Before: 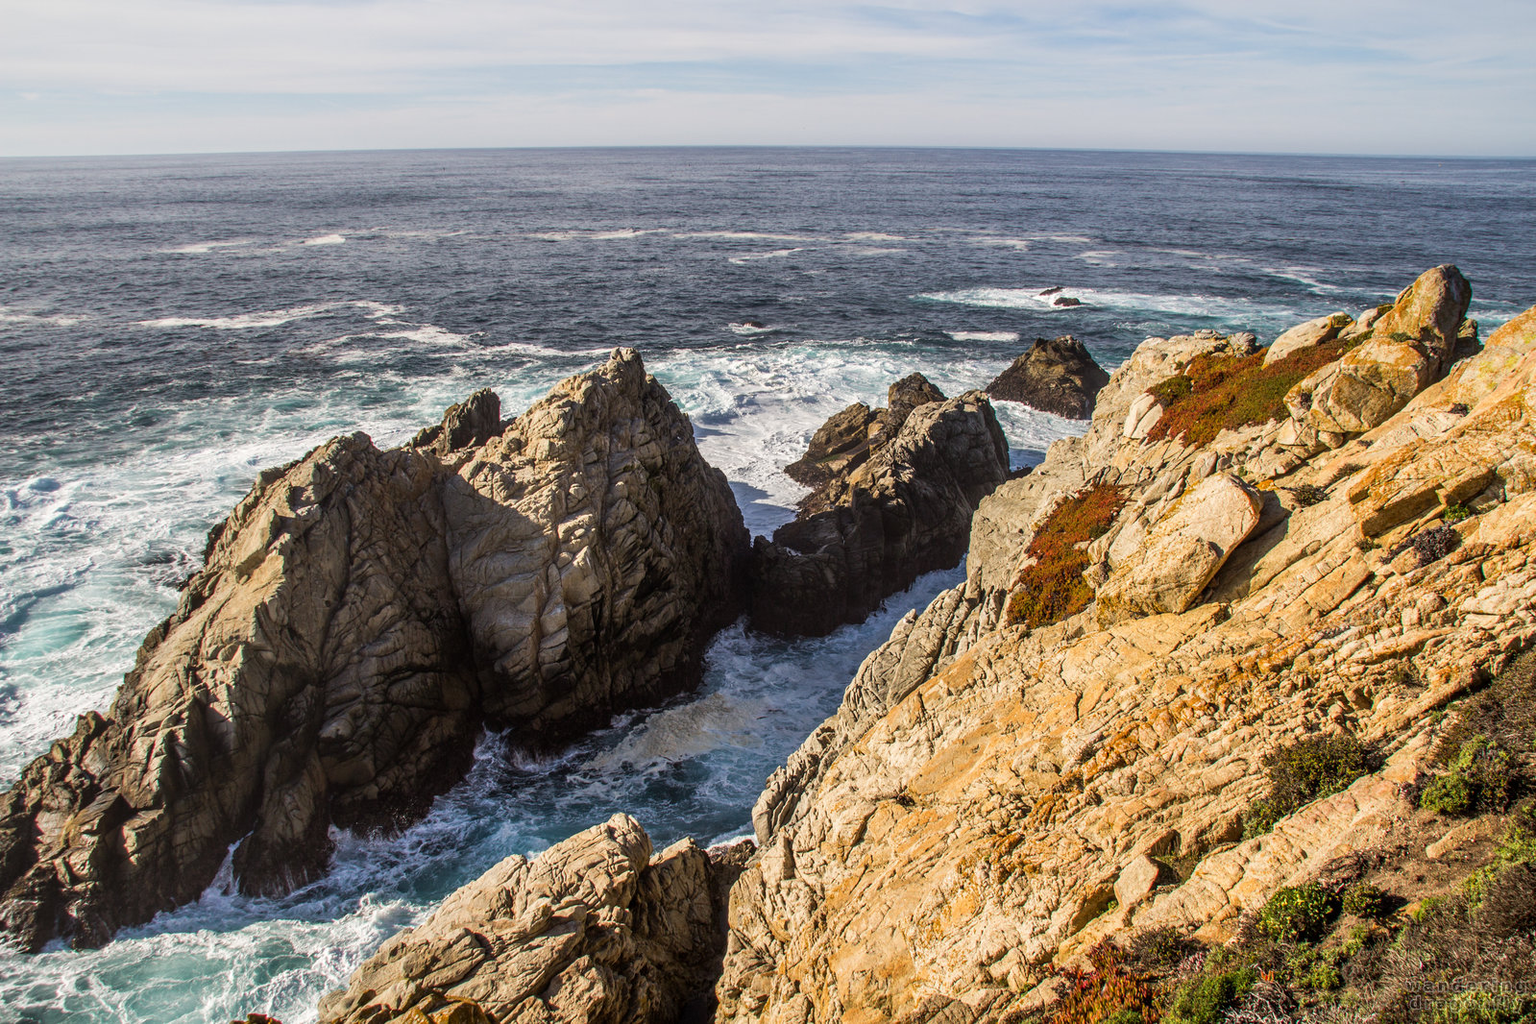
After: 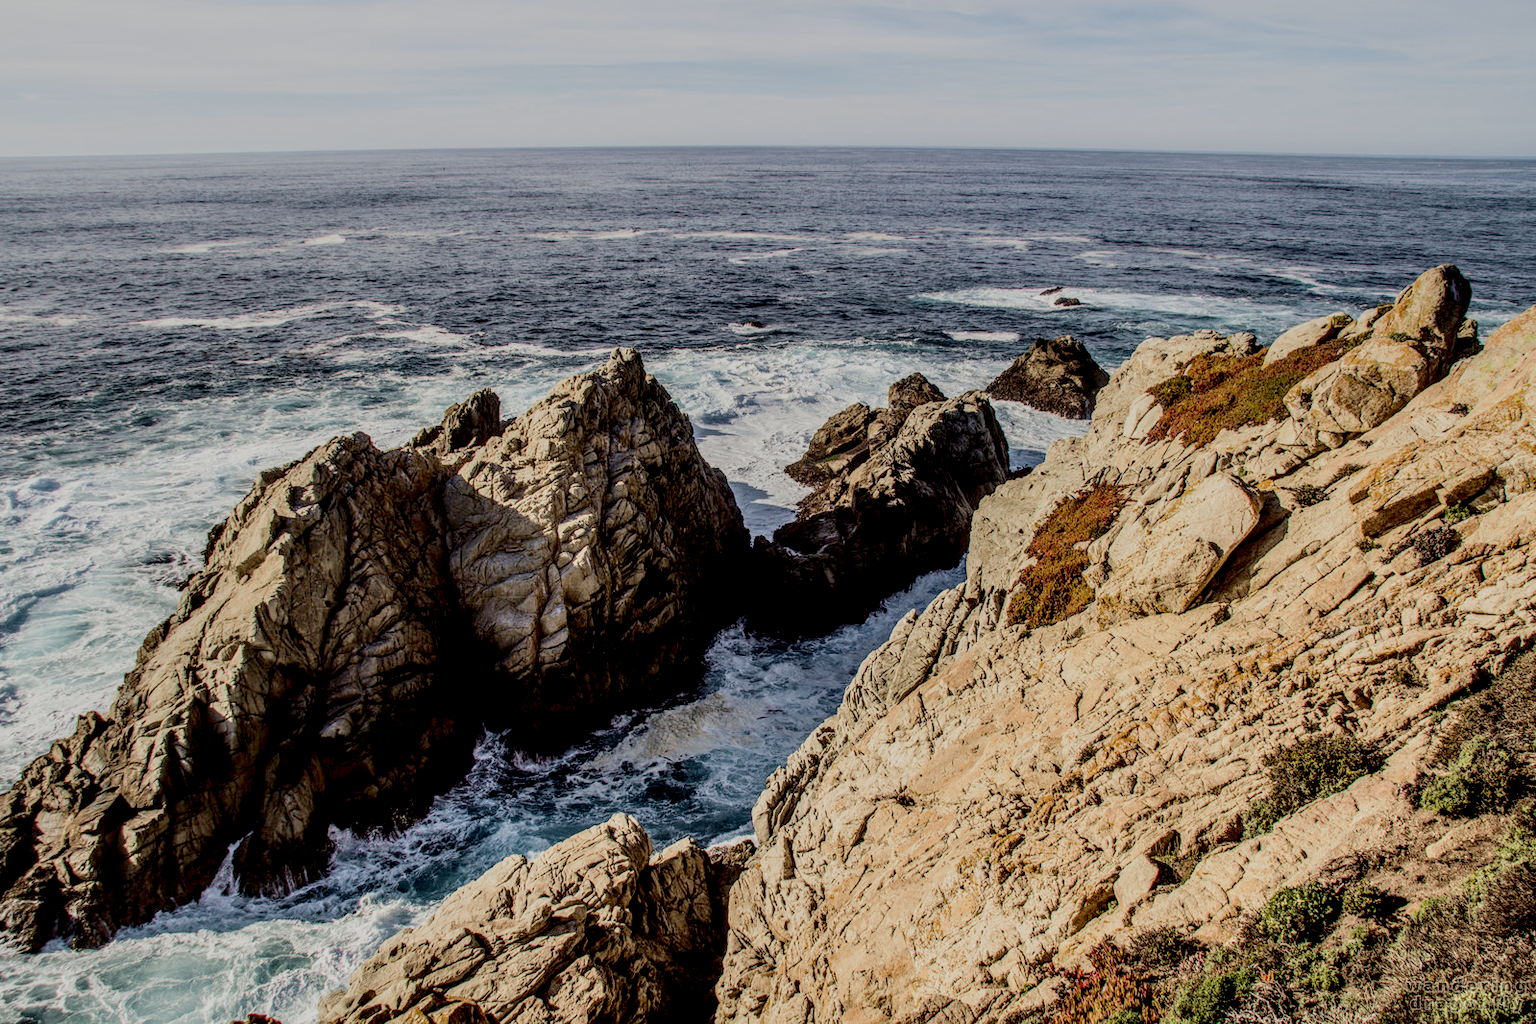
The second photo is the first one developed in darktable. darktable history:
local contrast: highlights 60%, shadows 60%, detail 160%
filmic rgb: black relative exposure -7 EV, white relative exposure 6 EV, threshold 3 EV, target black luminance 0%, hardness 2.73, latitude 61.22%, contrast 0.691, highlights saturation mix 10%, shadows ↔ highlights balance -0.073%, preserve chrominance no, color science v4 (2020), iterations of high-quality reconstruction 10, contrast in shadows soft, contrast in highlights soft, enable highlight reconstruction true
tone curve: curves: ch0 [(0, 0) (0.049, 0.01) (0.154, 0.081) (0.491, 0.519) (0.748, 0.765) (1, 0.919)]; ch1 [(0, 0) (0.172, 0.123) (0.317, 0.272) (0.401, 0.422) (0.499, 0.497) (0.531, 0.54) (0.615, 0.603) (0.741, 0.783) (1, 1)]; ch2 [(0, 0) (0.411, 0.424) (0.483, 0.478) (0.544, 0.56) (0.686, 0.638) (1, 1)], color space Lab, independent channels, preserve colors none
